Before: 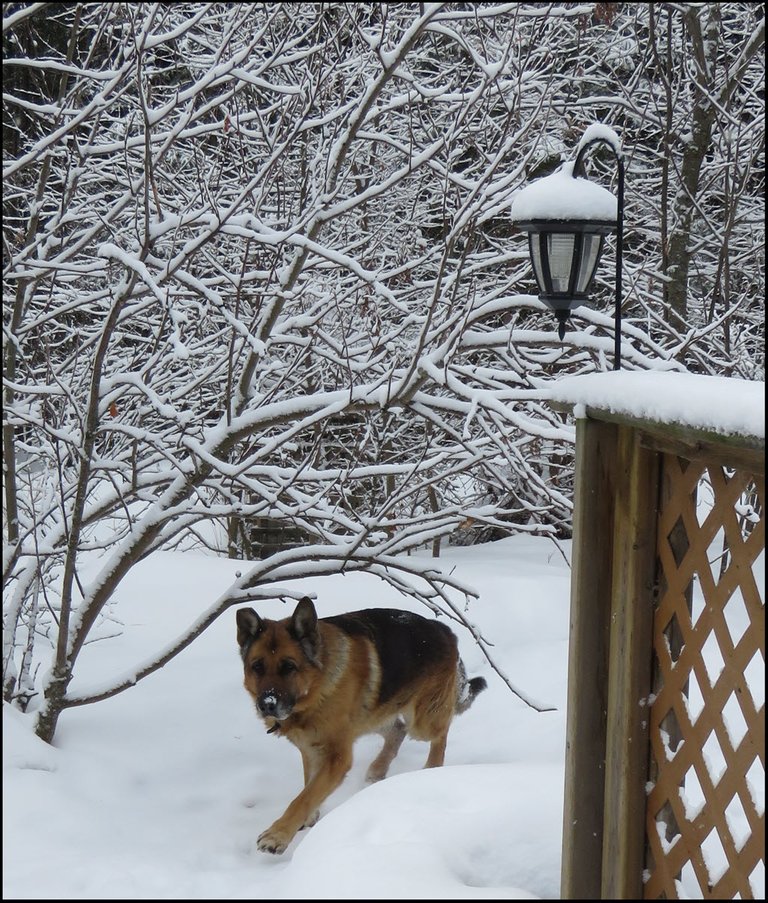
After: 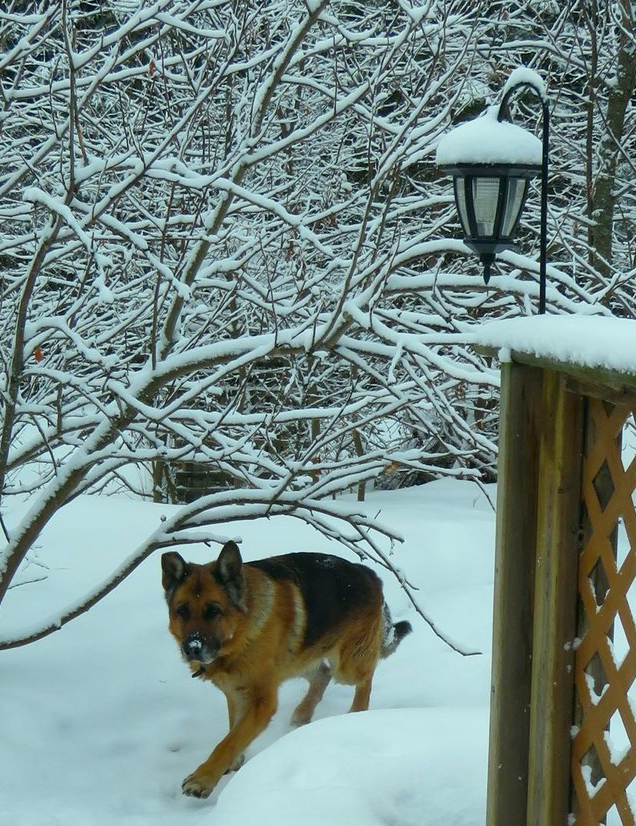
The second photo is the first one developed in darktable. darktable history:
crop: left 9.807%, top 6.259%, right 7.334%, bottom 2.177%
shadows and highlights: shadows color adjustment 97.66%, soften with gaussian
color correction: highlights a* -7.33, highlights b* 1.26, shadows a* -3.55, saturation 1.4
